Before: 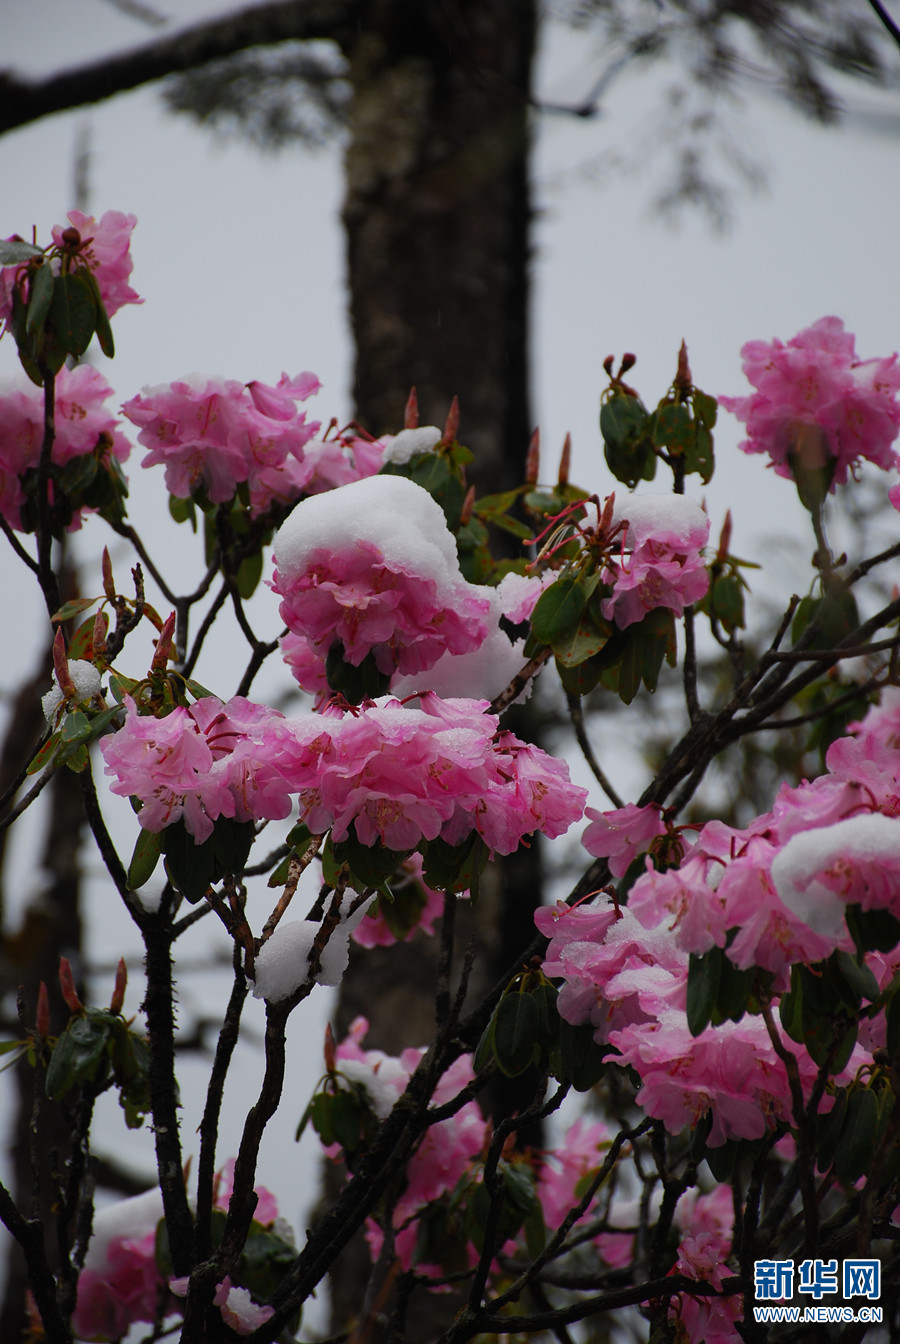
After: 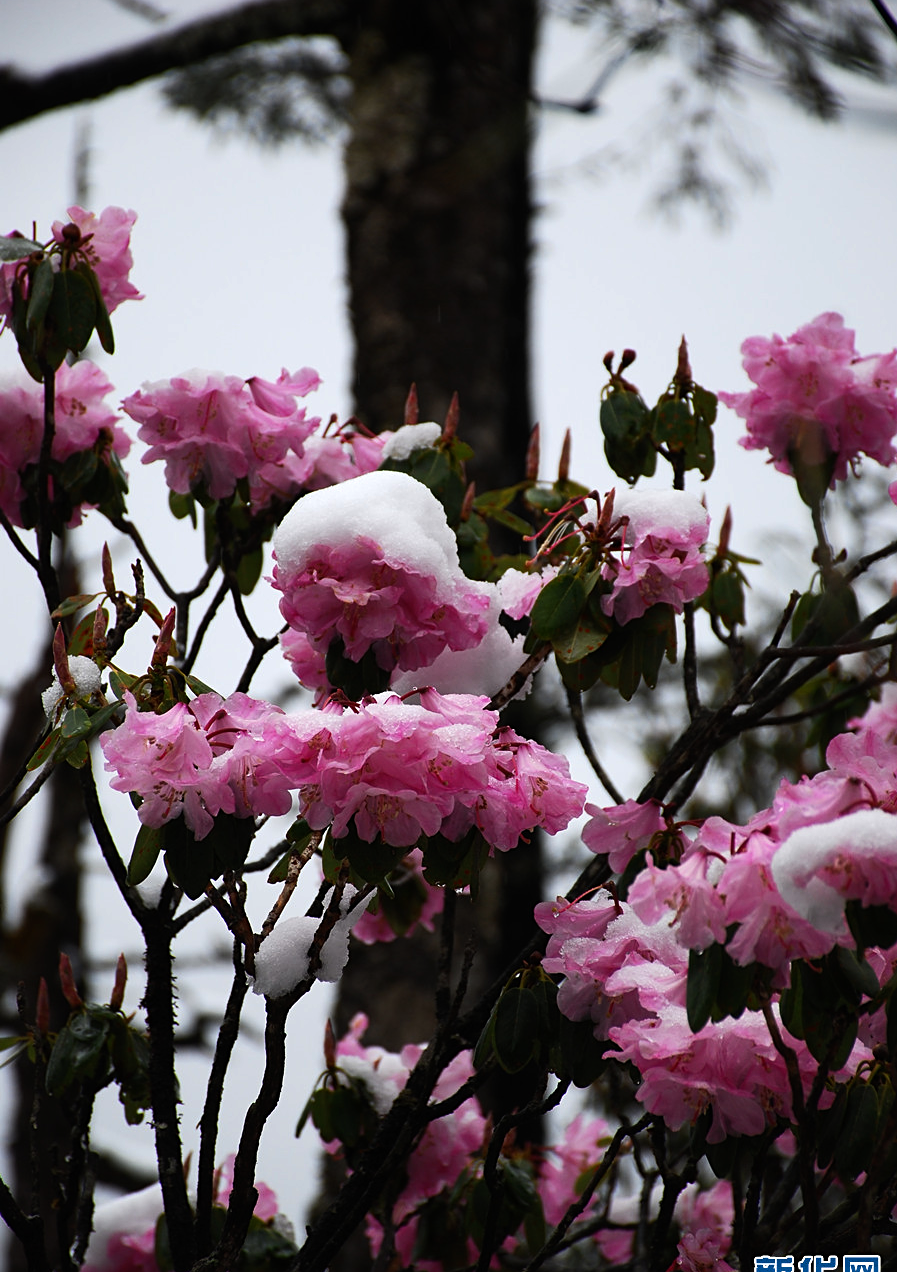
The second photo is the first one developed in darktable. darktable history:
tone equalizer: -8 EV -0.756 EV, -7 EV -0.693 EV, -6 EV -0.563 EV, -5 EV -0.361 EV, -3 EV 0.383 EV, -2 EV 0.6 EV, -1 EV 0.685 EV, +0 EV 0.732 EV, edges refinement/feathering 500, mask exposure compensation -1.57 EV, preserve details no
sharpen: amount 0.205
crop: top 0.343%, right 0.255%, bottom 5%
